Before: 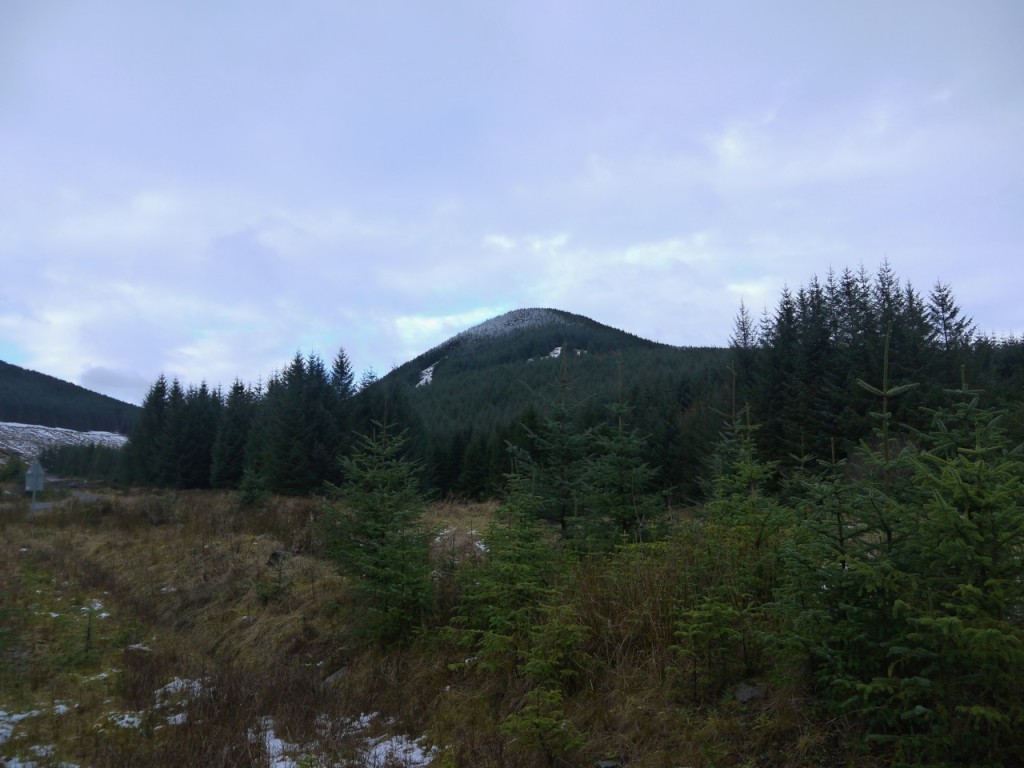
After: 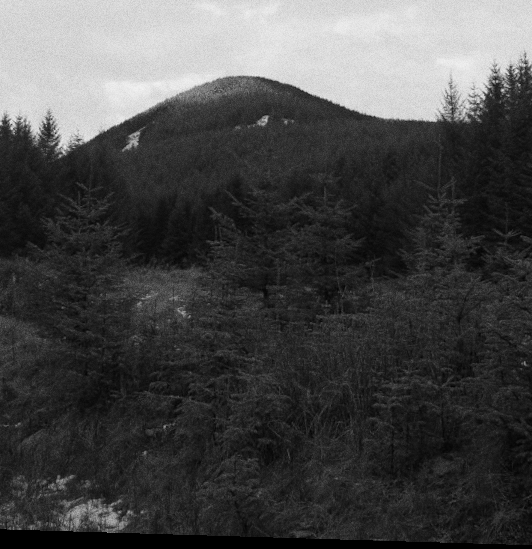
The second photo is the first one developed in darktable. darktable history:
grain: coarseness 11.82 ISO, strength 36.67%, mid-tones bias 74.17%
rotate and perspective: rotation 1.72°, automatic cropping off
crop and rotate: left 29.237%, top 31.152%, right 19.807%
color calibration: output gray [0.21, 0.42, 0.37, 0], gray › normalize channels true, illuminant same as pipeline (D50), adaptation XYZ, x 0.346, y 0.359, gamut compression 0
